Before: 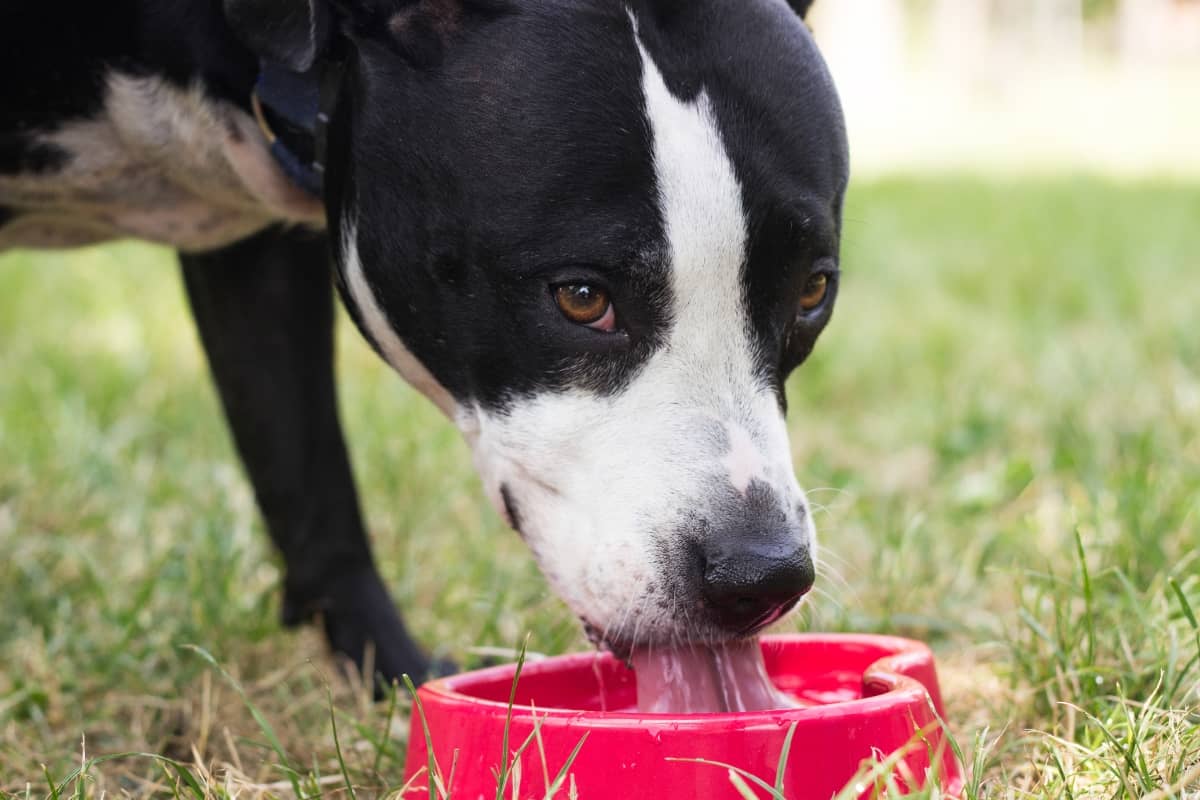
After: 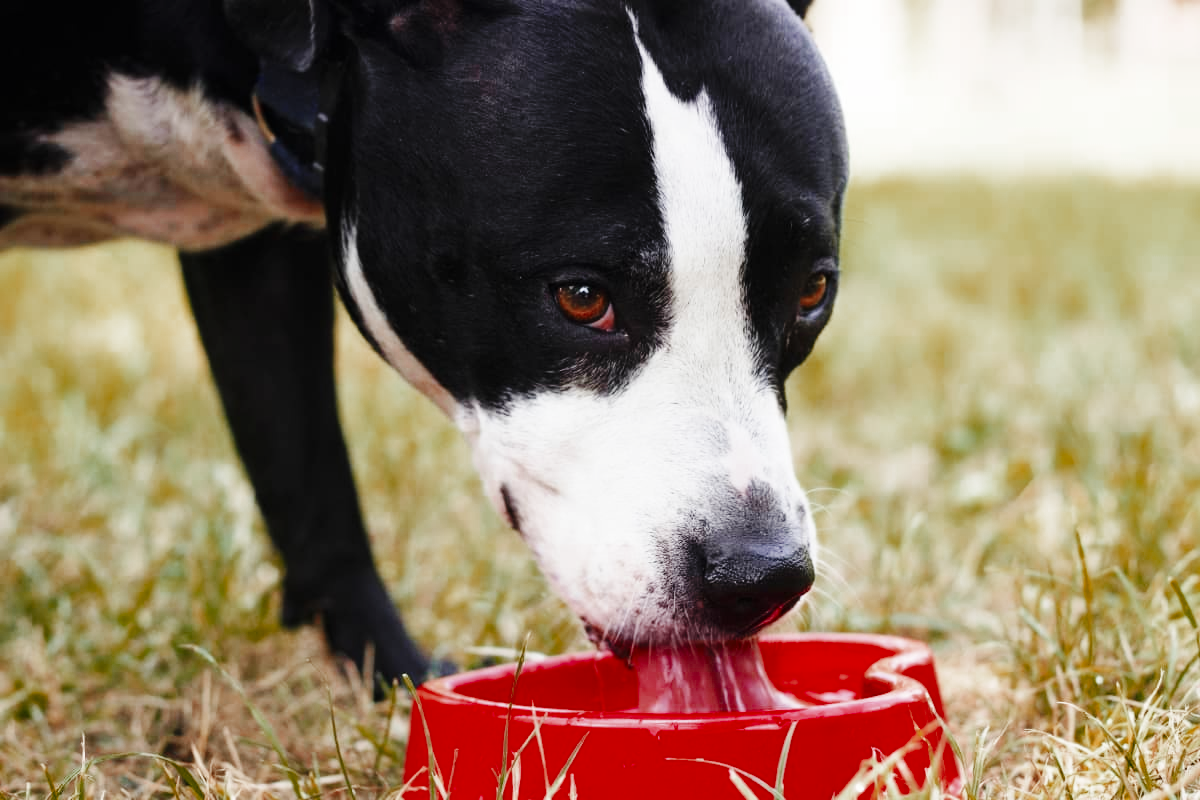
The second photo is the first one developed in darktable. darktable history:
color zones: curves: ch0 [(0, 0.299) (0.25, 0.383) (0.456, 0.352) (0.736, 0.571)]; ch1 [(0, 0.63) (0.151, 0.568) (0.254, 0.416) (0.47, 0.558) (0.732, 0.37) (0.909, 0.492)]; ch2 [(0.004, 0.604) (0.158, 0.443) (0.257, 0.403) (0.761, 0.468)]
exposure: black level correction 0.001, compensate highlight preservation false
base curve: curves: ch0 [(0, 0) (0.036, 0.025) (0.121, 0.166) (0.206, 0.329) (0.605, 0.79) (1, 1)], preserve colors none
